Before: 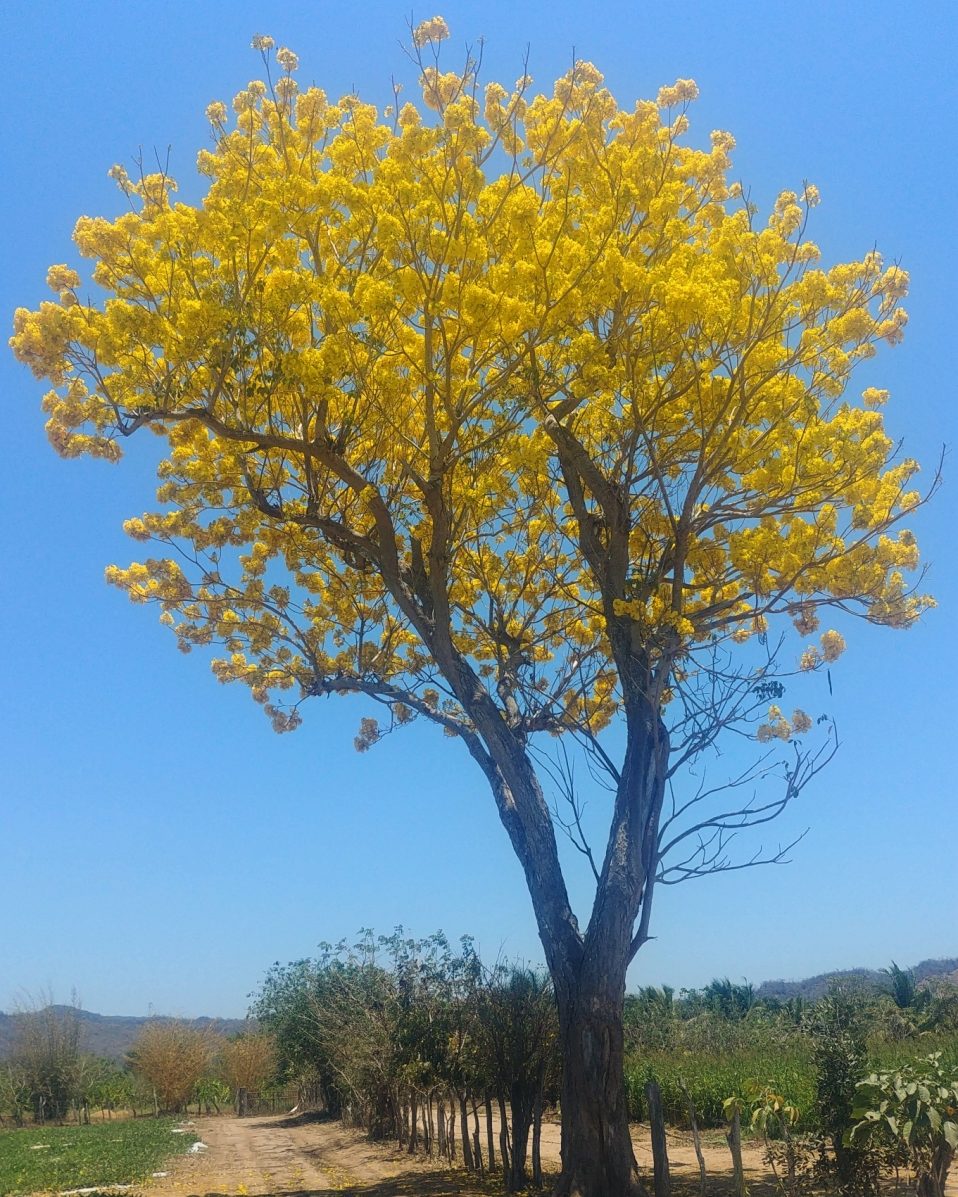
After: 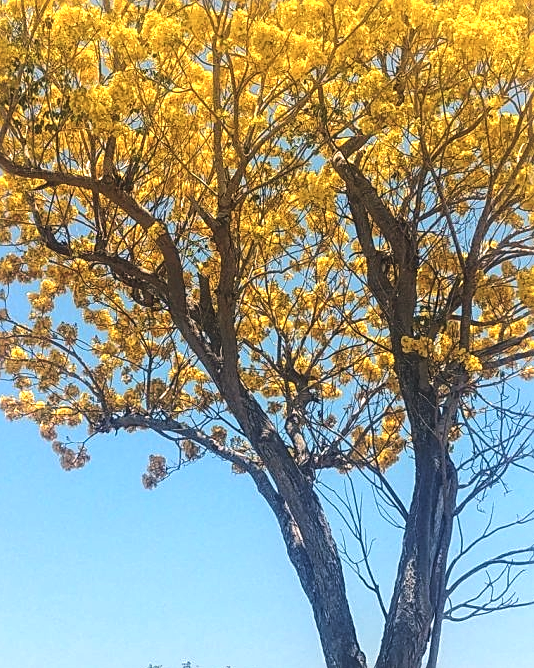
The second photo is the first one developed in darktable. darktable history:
white balance: red 1.127, blue 0.943
crop and rotate: left 22.13%, top 22.054%, right 22.026%, bottom 22.102%
sharpen: on, module defaults
exposure: black level correction -0.015, compensate highlight preservation false
local contrast: on, module defaults
tone equalizer: -8 EV -0.75 EV, -7 EV -0.7 EV, -6 EV -0.6 EV, -5 EV -0.4 EV, -3 EV 0.4 EV, -2 EV 0.6 EV, -1 EV 0.7 EV, +0 EV 0.75 EV, edges refinement/feathering 500, mask exposure compensation -1.57 EV, preserve details no
